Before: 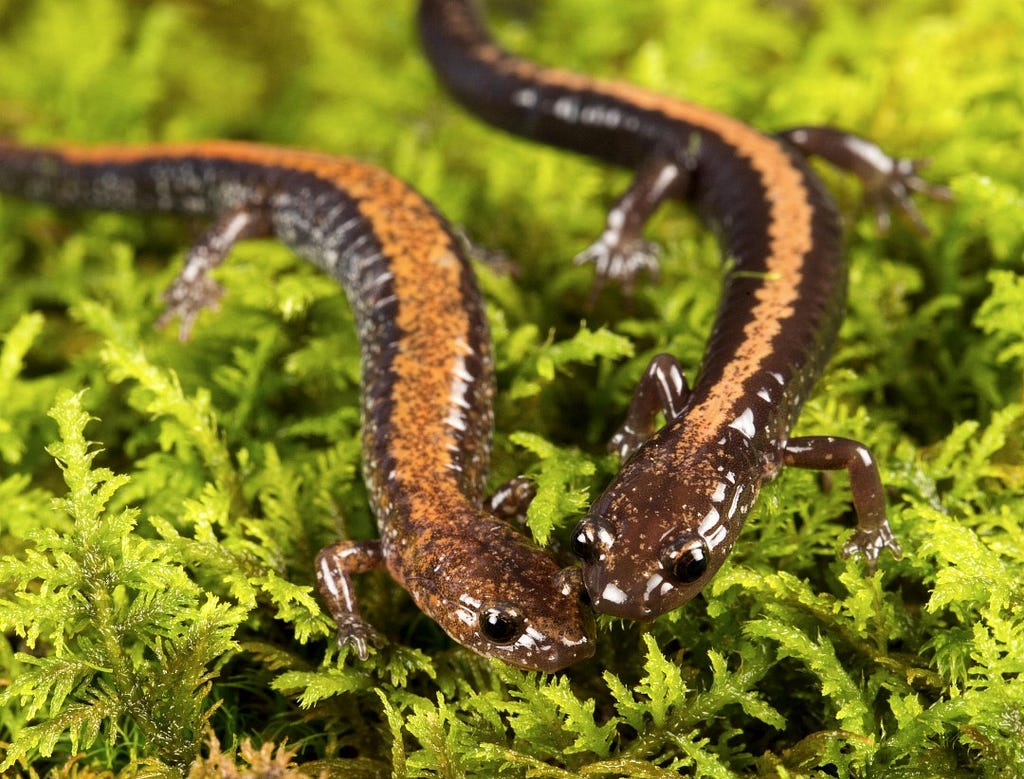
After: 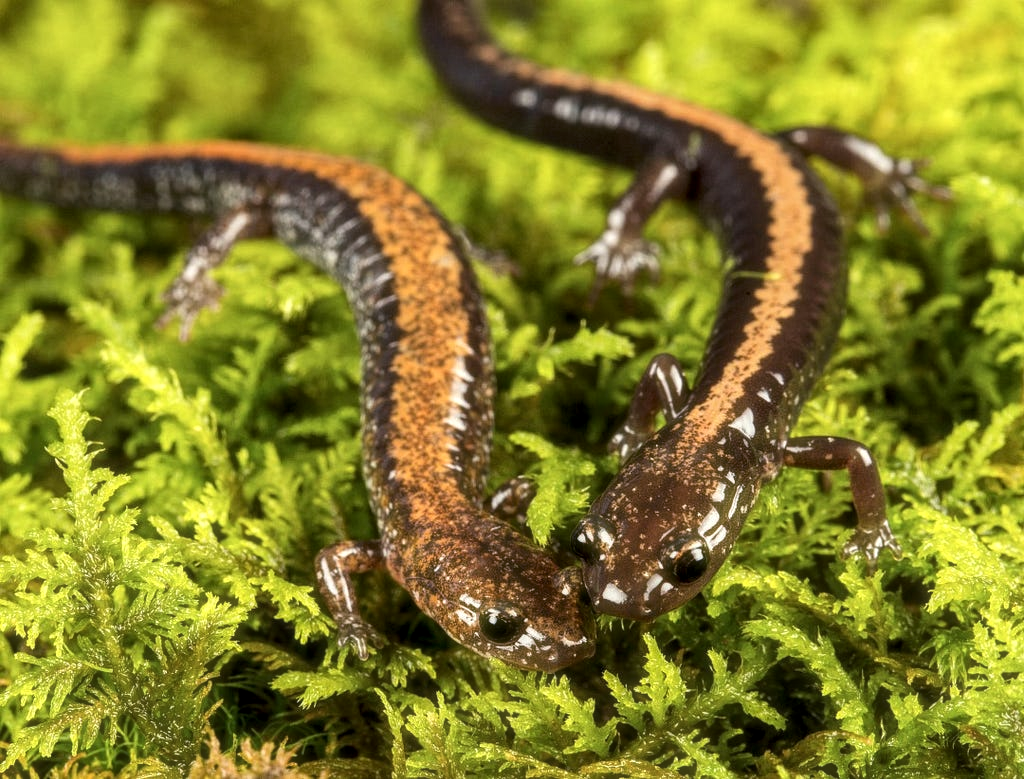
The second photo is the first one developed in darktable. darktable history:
local contrast: detail 130%
haze removal: strength -0.103, compatibility mode true, adaptive false
